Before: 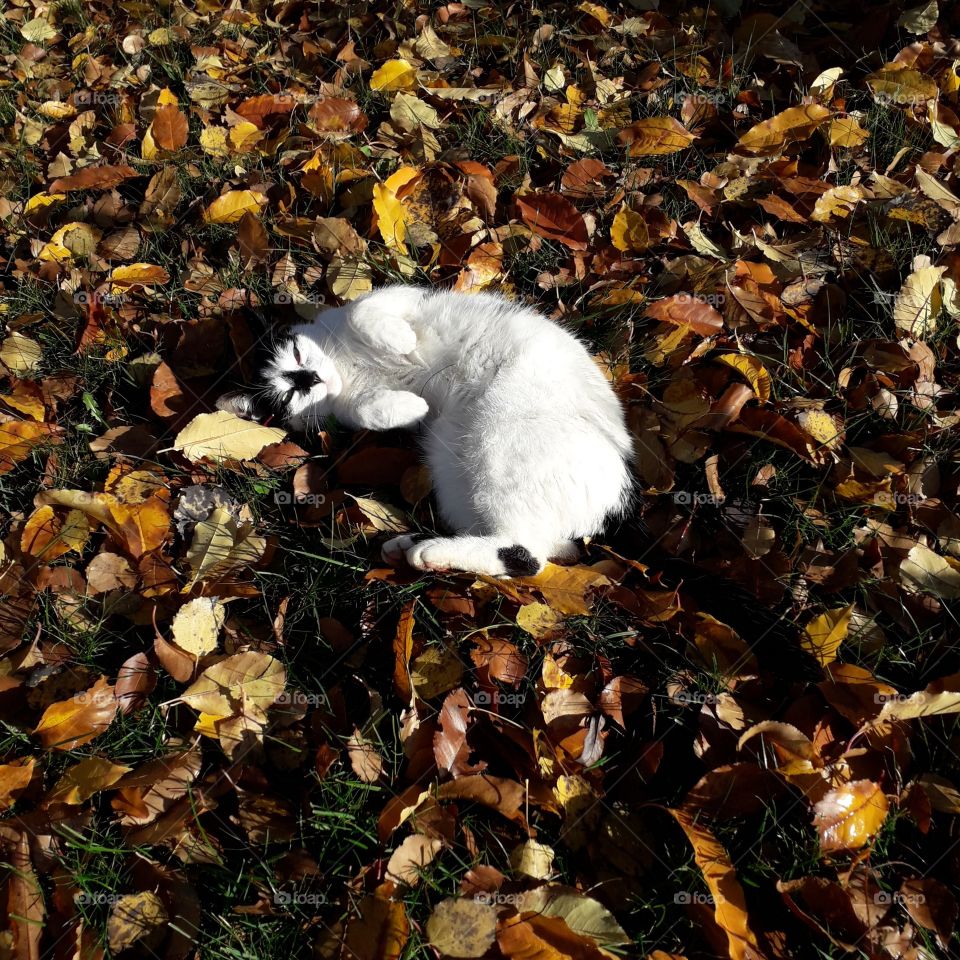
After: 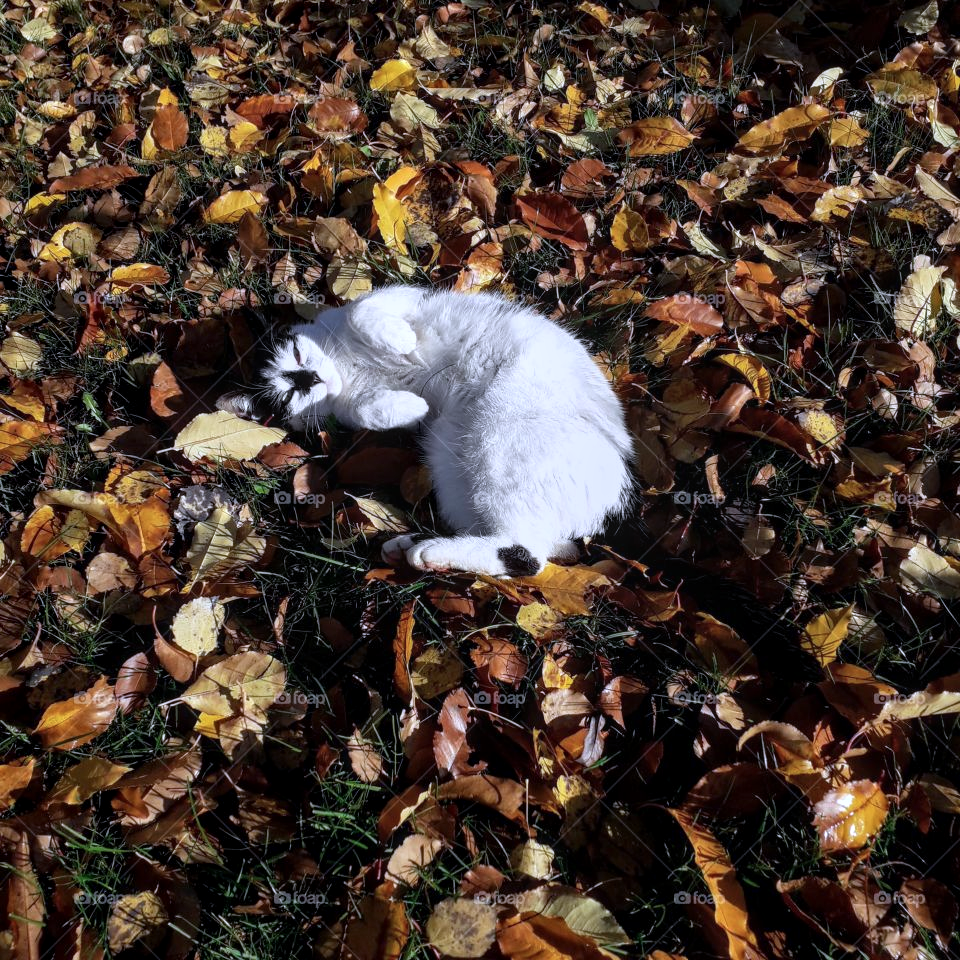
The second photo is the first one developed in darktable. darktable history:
color calibration: illuminant custom, x 0.372, y 0.388, temperature 4253.62 K
local contrast: on, module defaults
